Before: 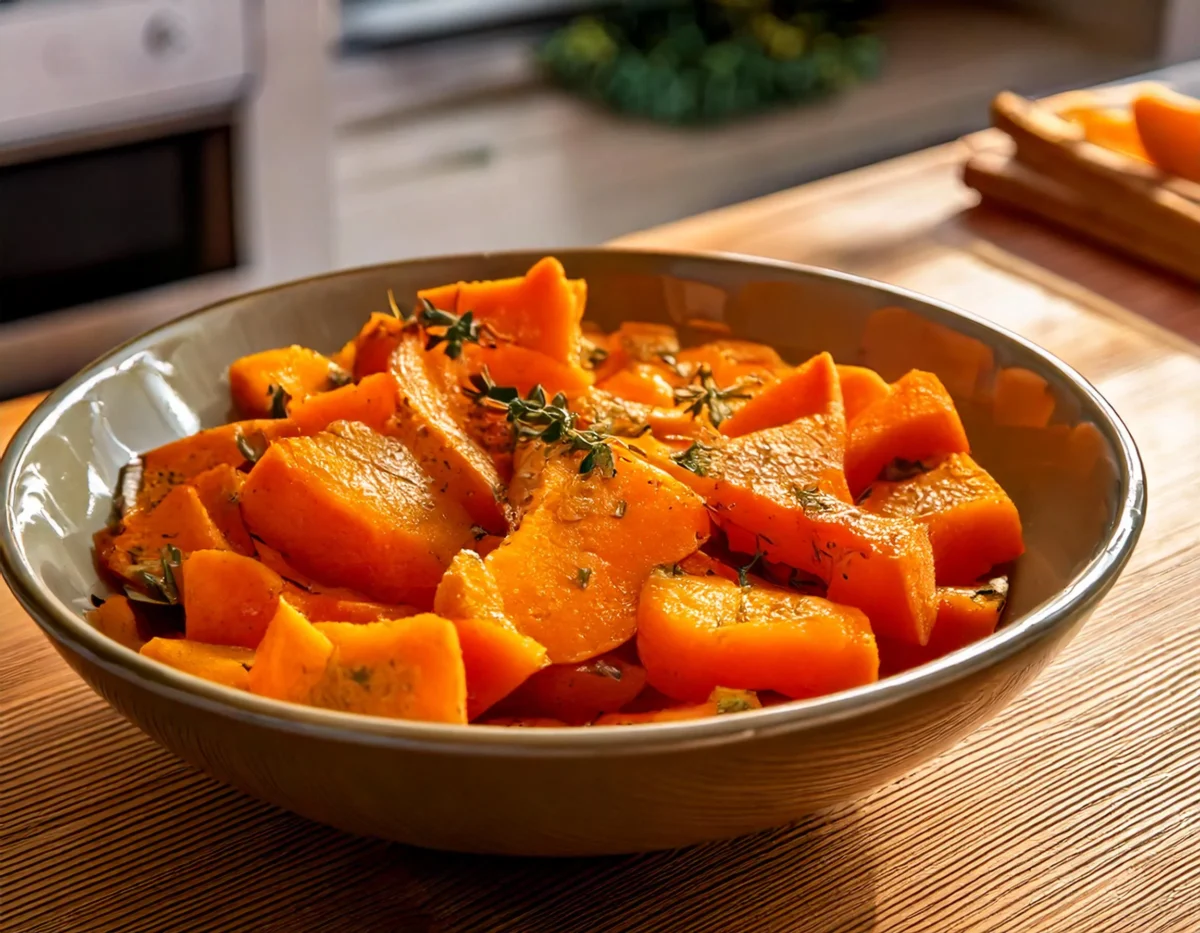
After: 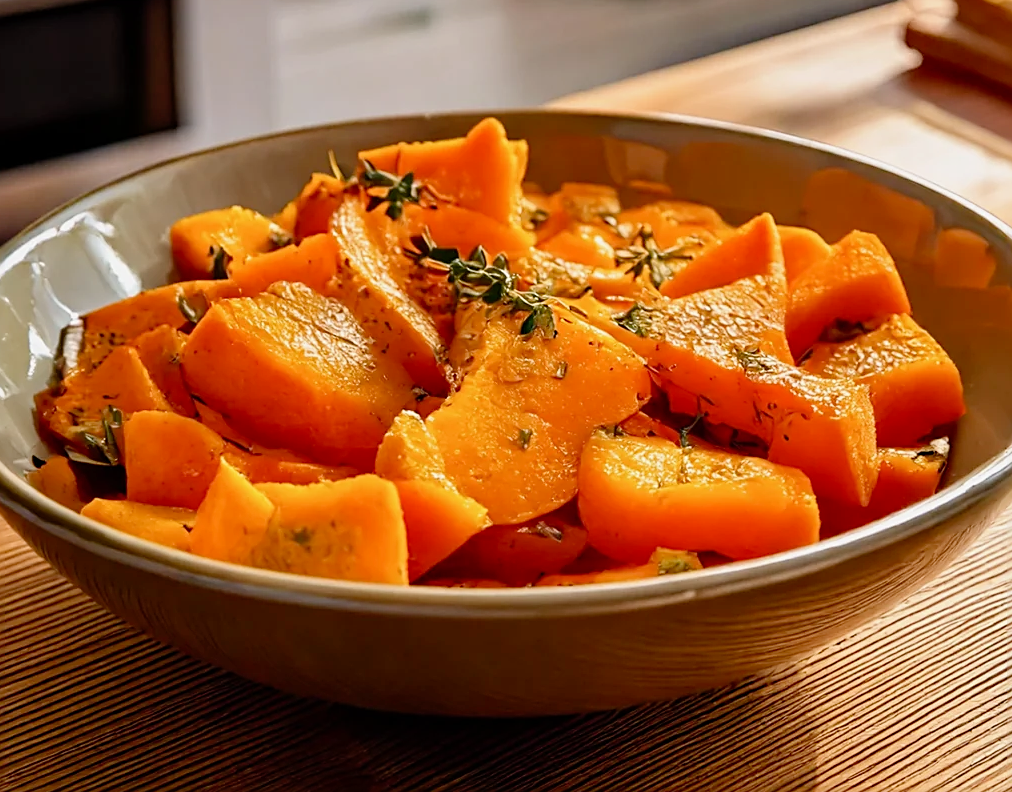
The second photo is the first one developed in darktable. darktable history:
sharpen: on, module defaults
crop and rotate: left 4.935%, top 15.048%, right 10.682%
tone curve: curves: ch0 [(0, 0) (0.07, 0.052) (0.23, 0.254) (0.486, 0.53) (0.822, 0.825) (0.994, 0.955)]; ch1 [(0, 0) (0.226, 0.261) (0.379, 0.442) (0.469, 0.472) (0.495, 0.495) (0.514, 0.504) (0.561, 0.568) (0.59, 0.612) (1, 1)]; ch2 [(0, 0) (0.269, 0.299) (0.459, 0.441) (0.498, 0.499) (0.523, 0.52) (0.586, 0.569) (0.635, 0.617) (0.659, 0.681) (0.718, 0.764) (1, 1)], preserve colors none
